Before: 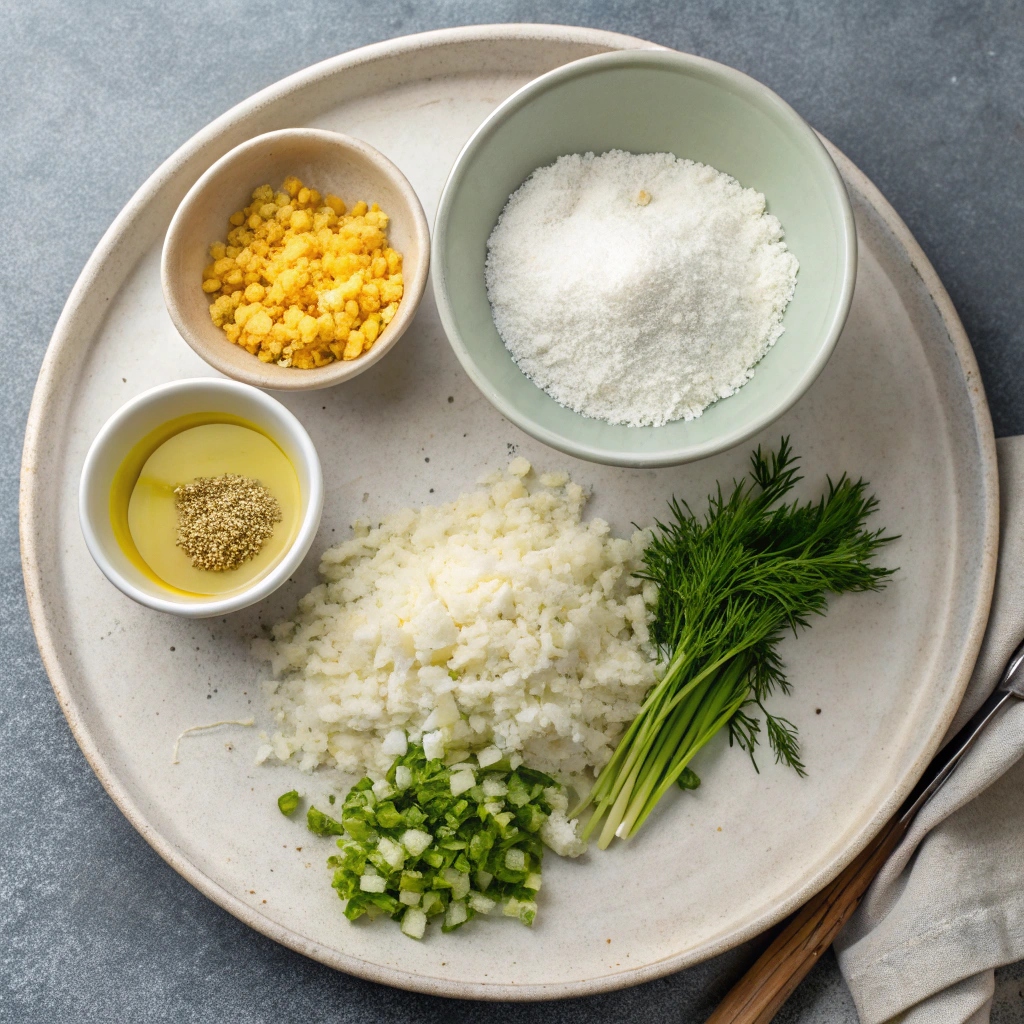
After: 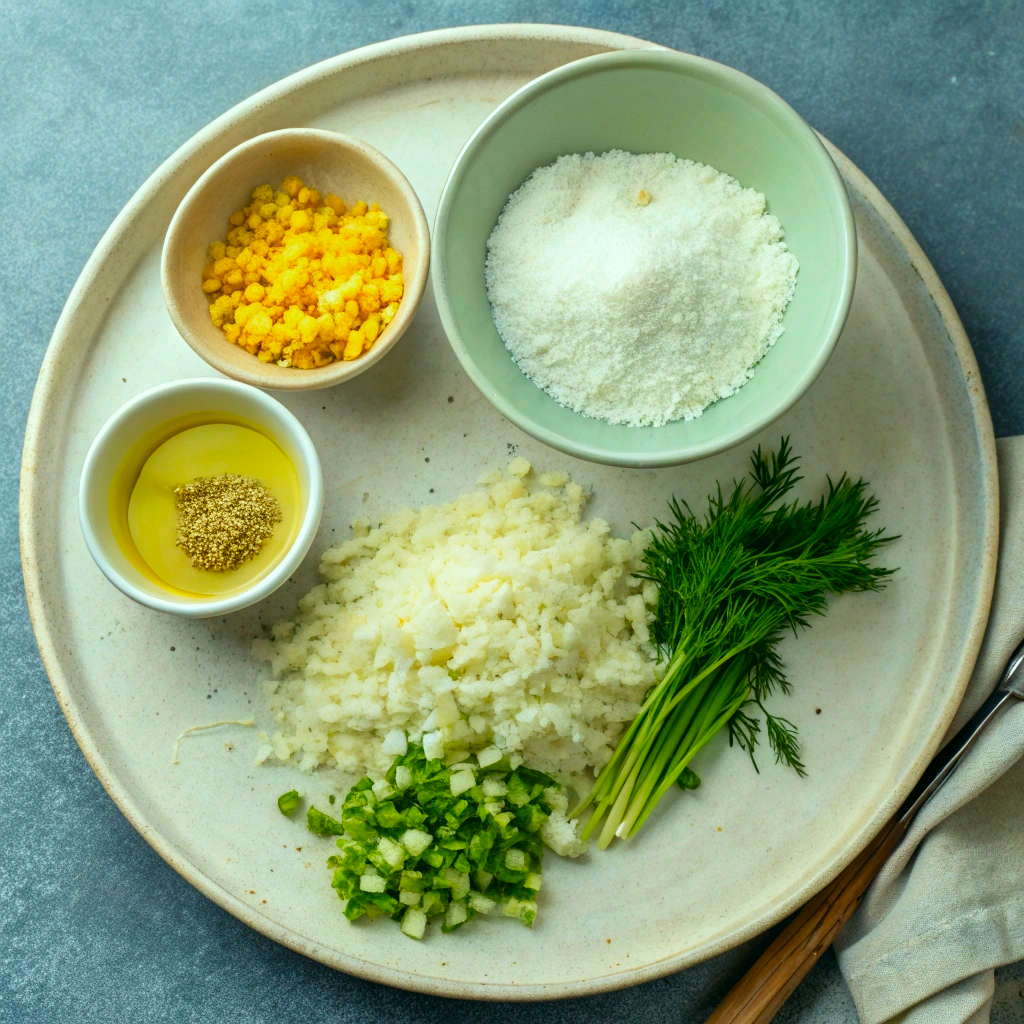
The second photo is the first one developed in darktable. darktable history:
color correction: highlights a* -7.33, highlights b* 1.26, shadows a* -3.55, saturation 1.4
velvia: on, module defaults
